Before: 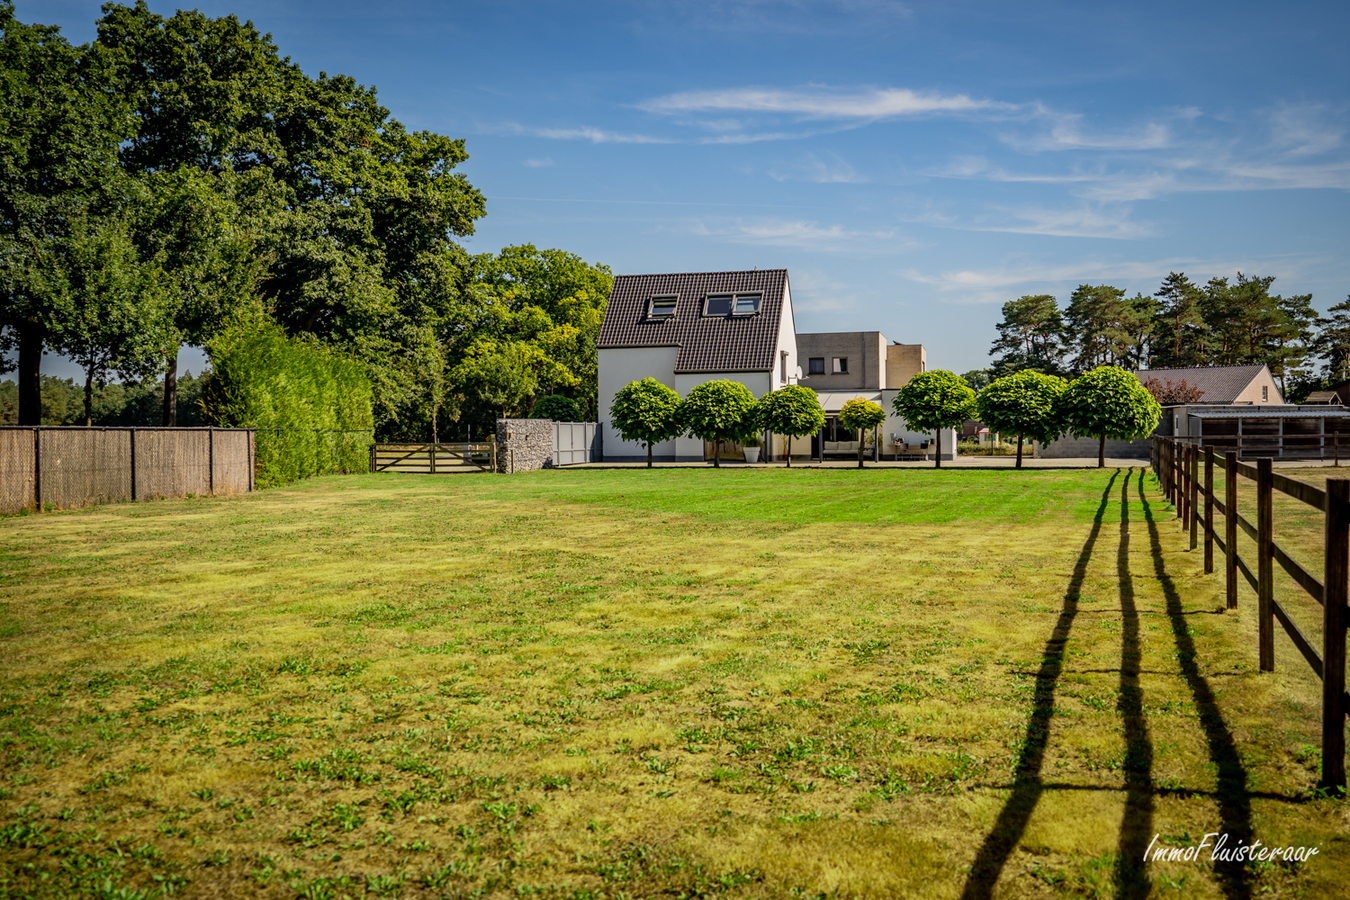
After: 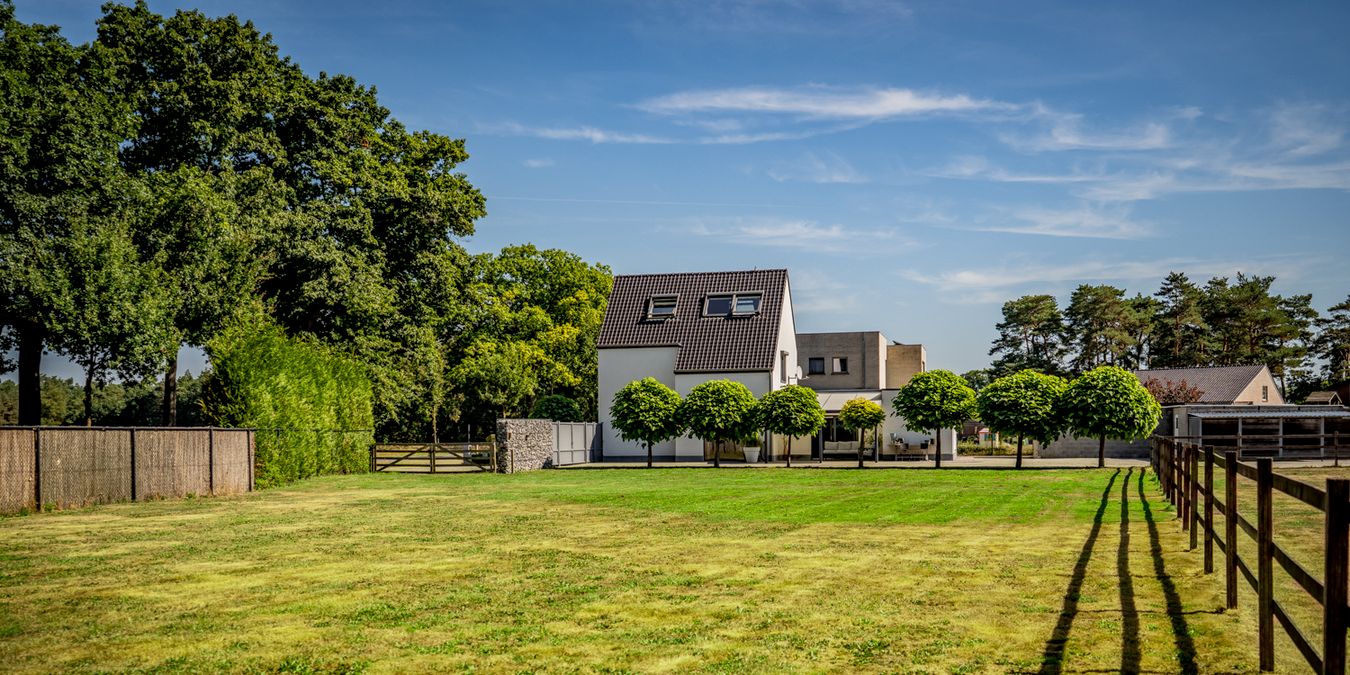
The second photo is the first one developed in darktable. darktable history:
local contrast: on, module defaults
crop: bottom 24.988%
